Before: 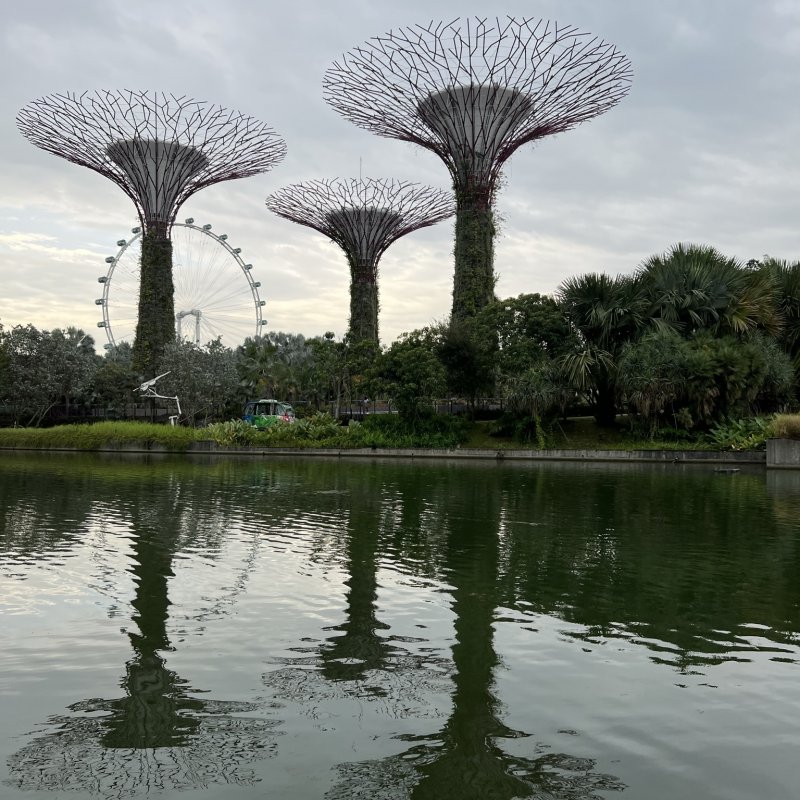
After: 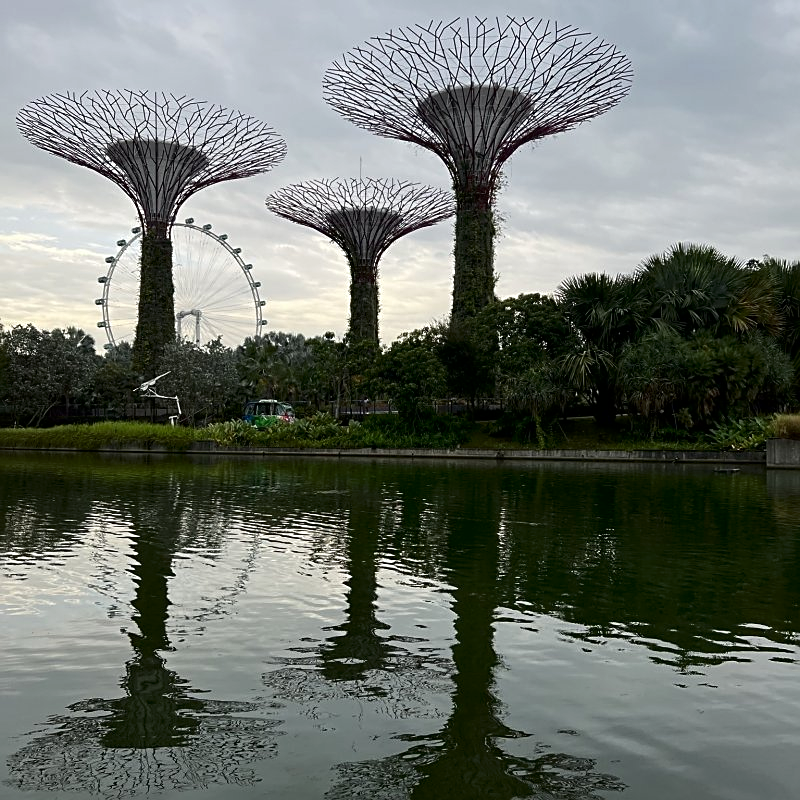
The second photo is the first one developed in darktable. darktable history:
contrast brightness saturation: contrast 0.07, brightness -0.13, saturation 0.06
sharpen: on, module defaults
